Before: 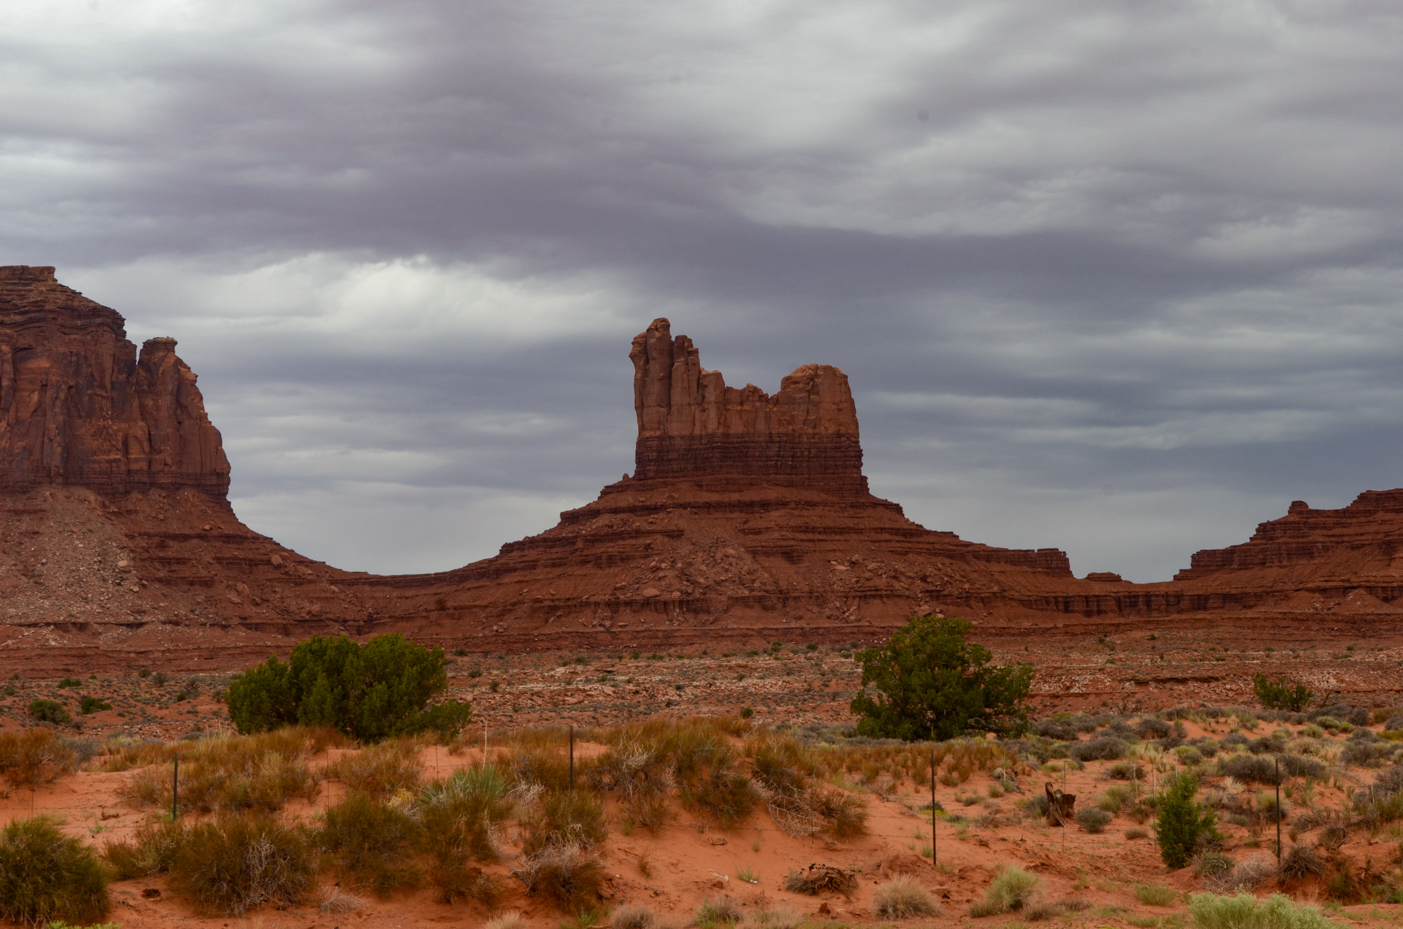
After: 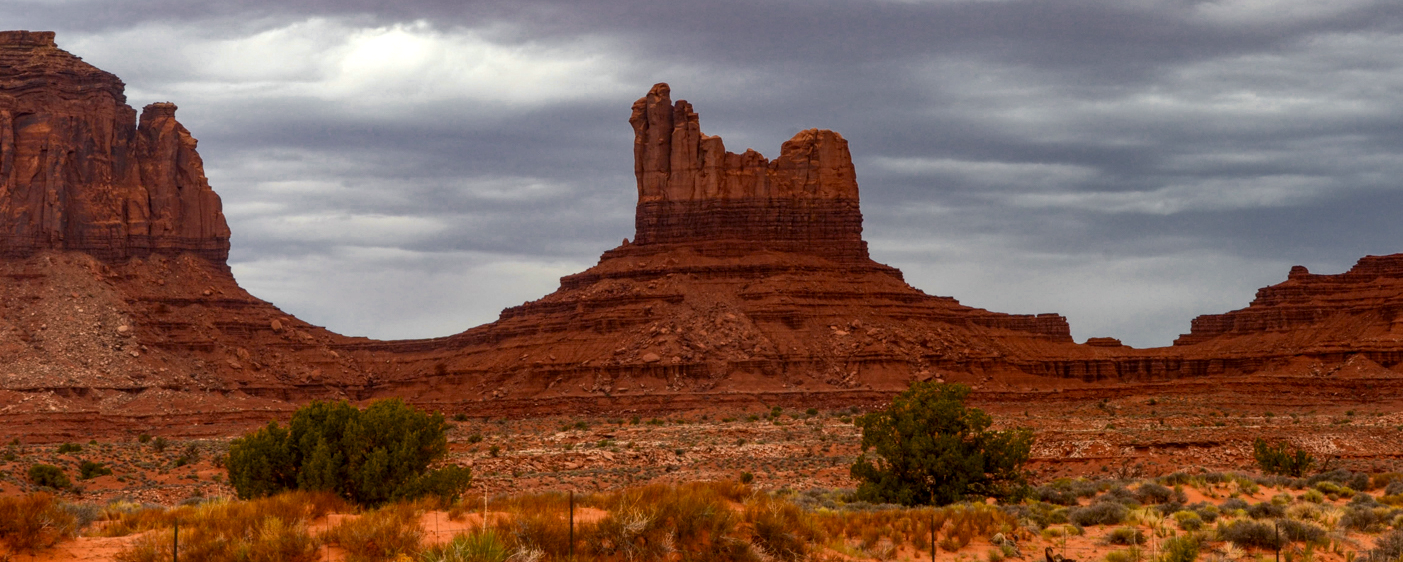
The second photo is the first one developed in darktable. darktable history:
color zones: curves: ch0 [(0, 0.499) (0.143, 0.5) (0.286, 0.5) (0.429, 0.476) (0.571, 0.284) (0.714, 0.243) (0.857, 0.449) (1, 0.499)]; ch1 [(0, 0.532) (0.143, 0.645) (0.286, 0.696) (0.429, 0.211) (0.571, 0.504) (0.714, 0.493) (0.857, 0.495) (1, 0.532)]; ch2 [(0, 0.5) (0.143, 0.5) (0.286, 0.427) (0.429, 0.324) (0.571, 0.5) (0.714, 0.5) (0.857, 0.5) (1, 0.5)]
local contrast: on, module defaults
crop and rotate: top 25.395%, bottom 14.025%
color balance rgb: perceptual saturation grading › global saturation 0.715%, perceptual brilliance grading › highlights 11.511%, global vibrance 20%
